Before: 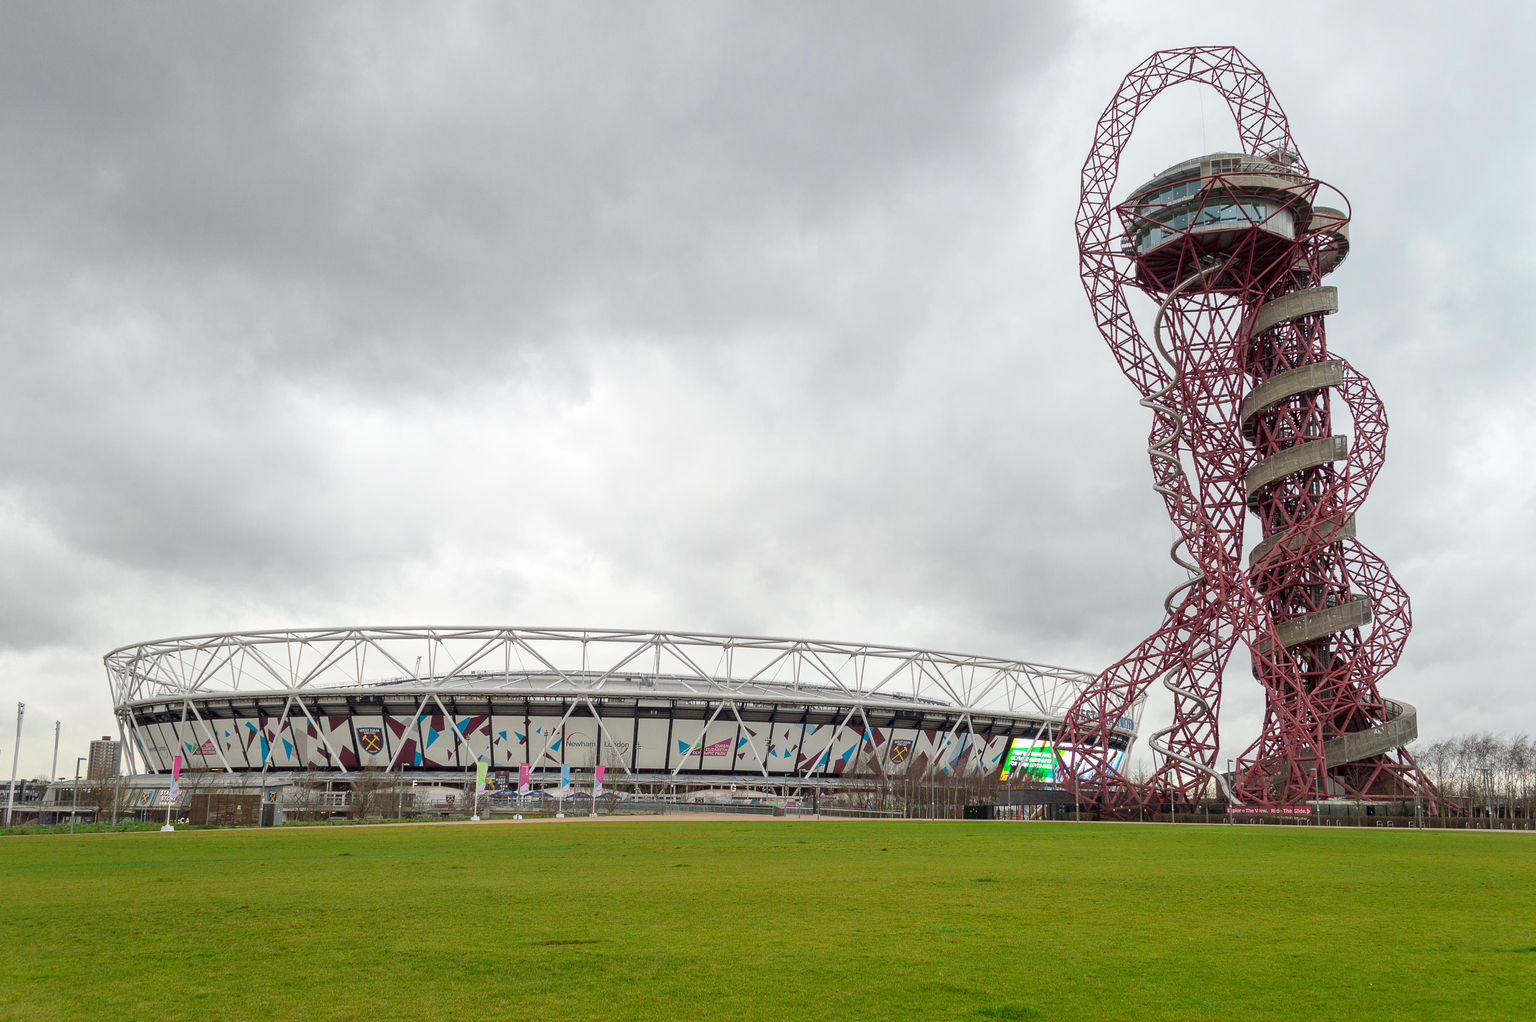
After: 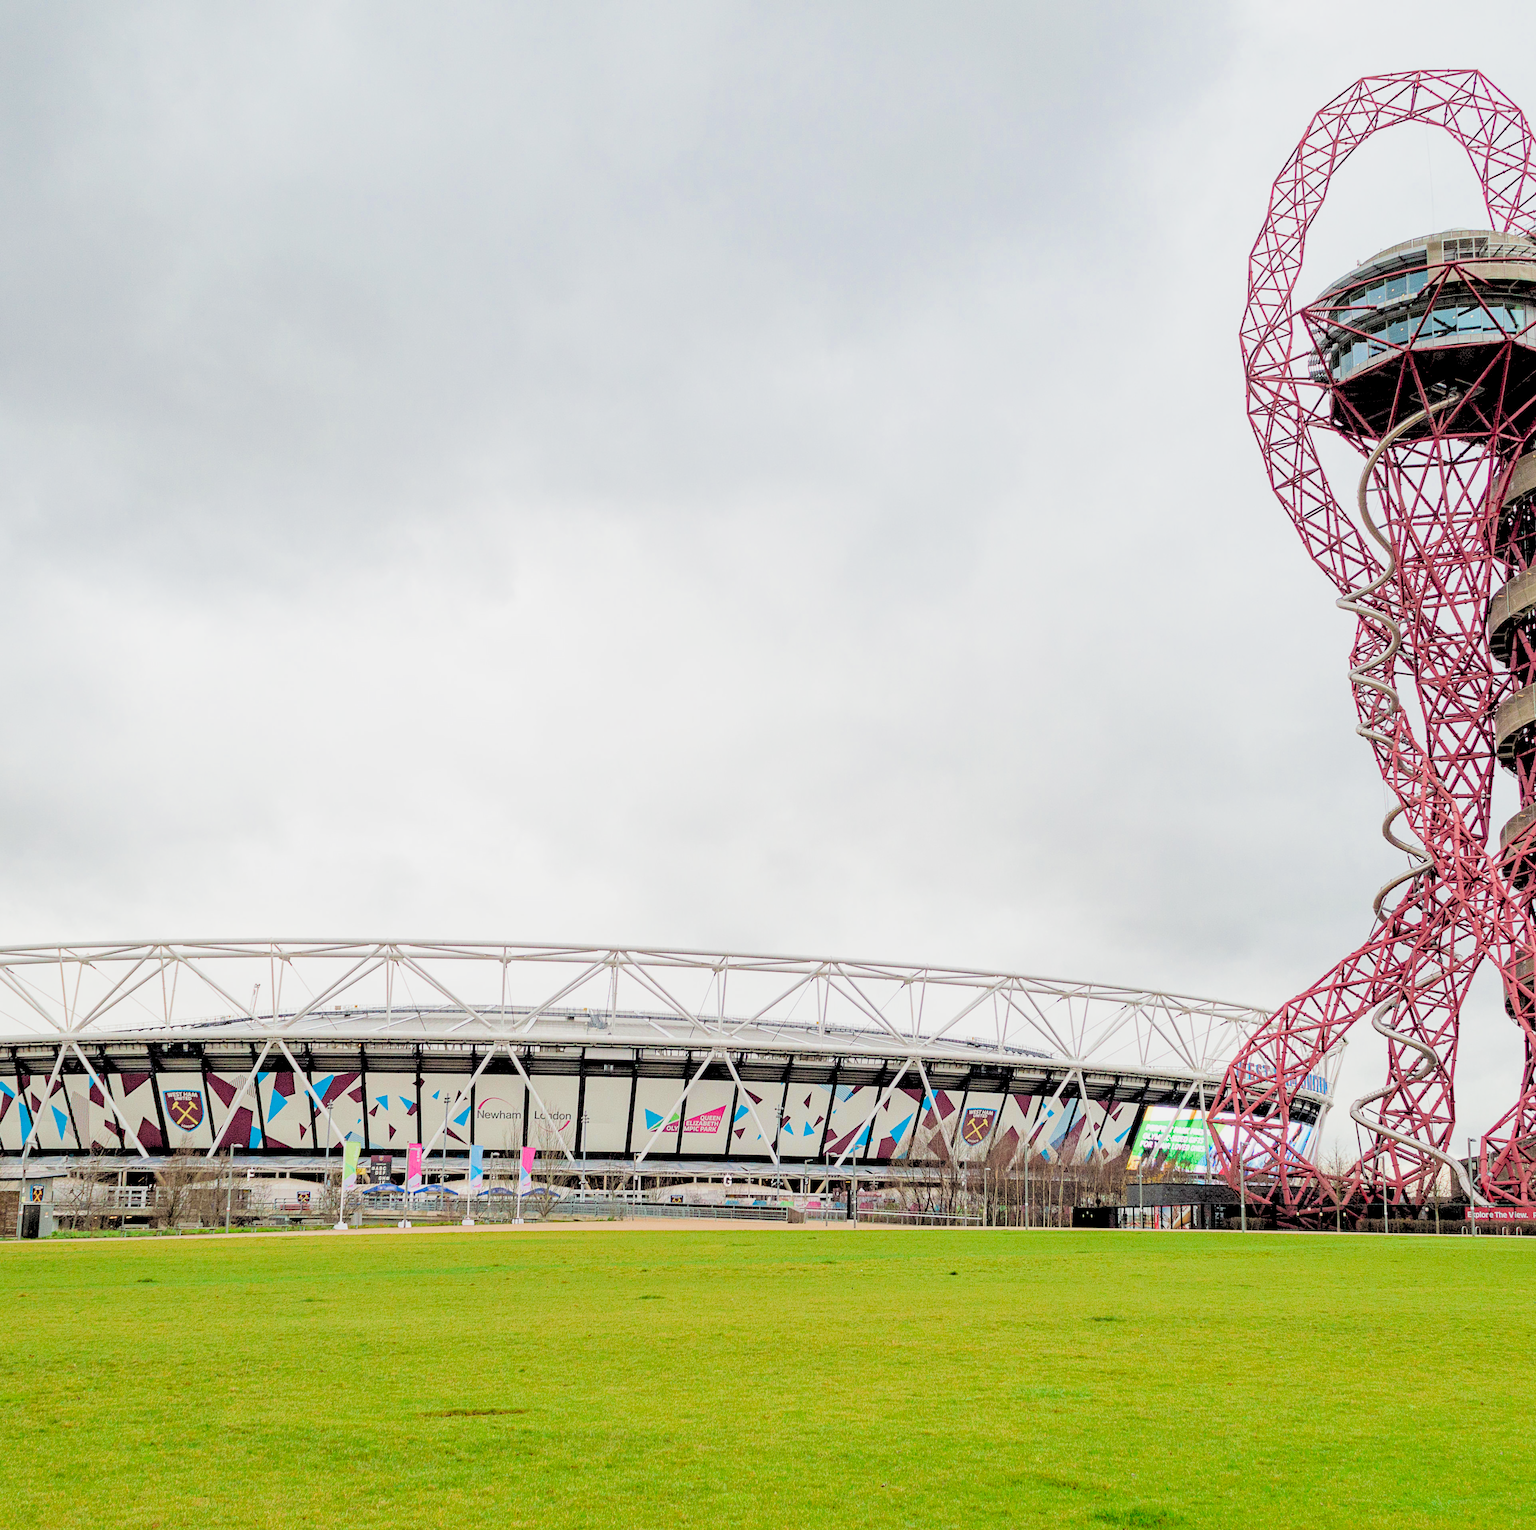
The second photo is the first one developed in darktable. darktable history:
levels: levels [0.072, 0.414, 0.976]
crop and rotate: left 16.142%, right 17.091%
filmic rgb: black relative exposure -5.1 EV, white relative exposure 3.98 EV, hardness 2.9, contrast 1.098, add noise in highlights 0.001, preserve chrominance max RGB, color science v3 (2019), use custom middle-gray values true, contrast in highlights soft
haze removal: strength 0.304, distance 0.251, compatibility mode true, adaptive false
exposure: exposure 0.297 EV, compensate highlight preservation false
